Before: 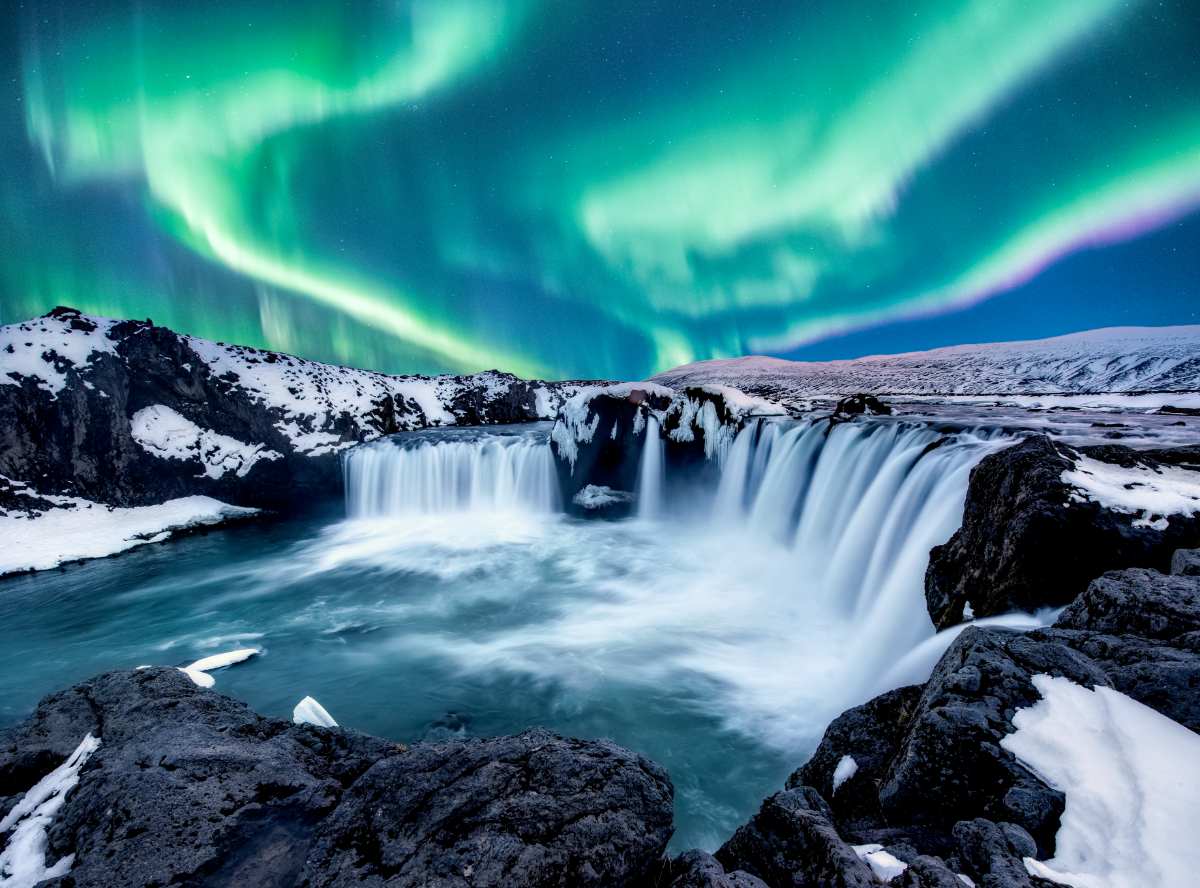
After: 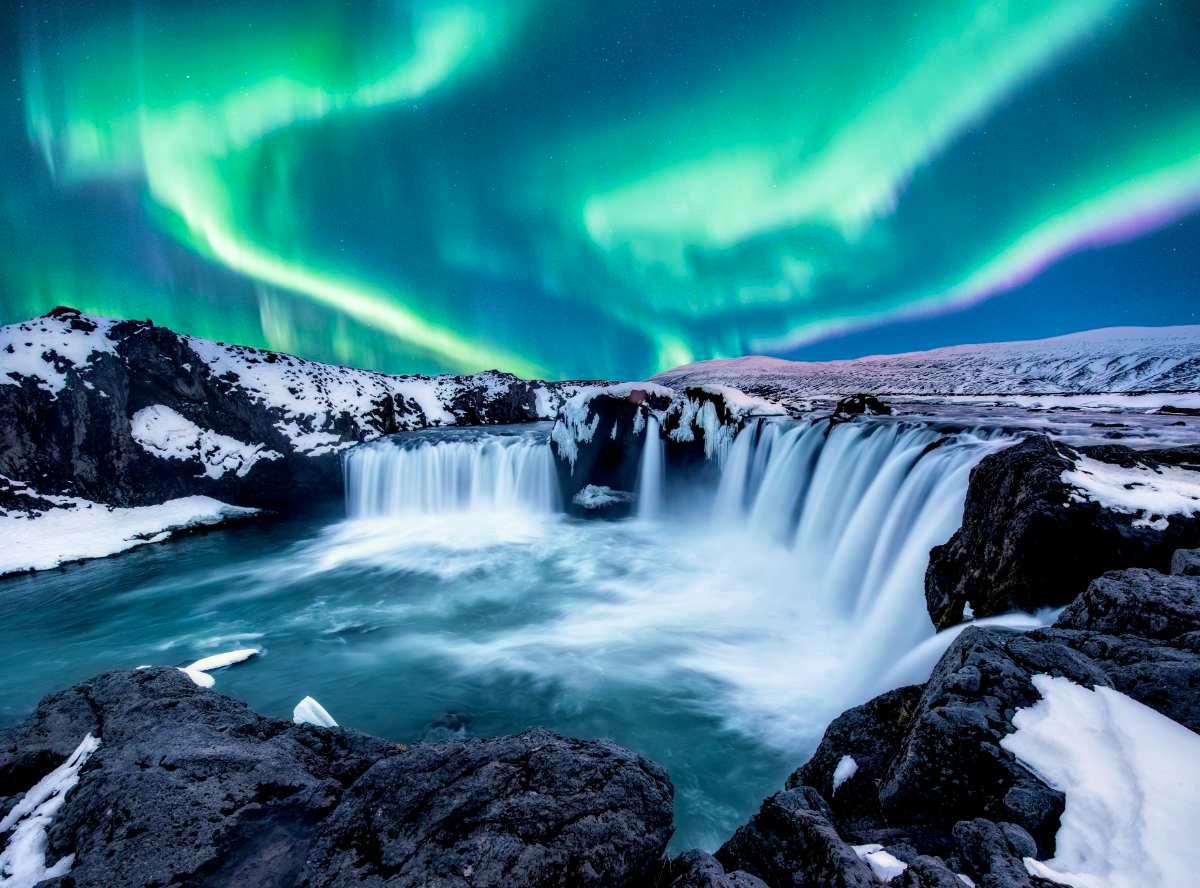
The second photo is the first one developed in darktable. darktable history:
velvia: strength 29.58%
